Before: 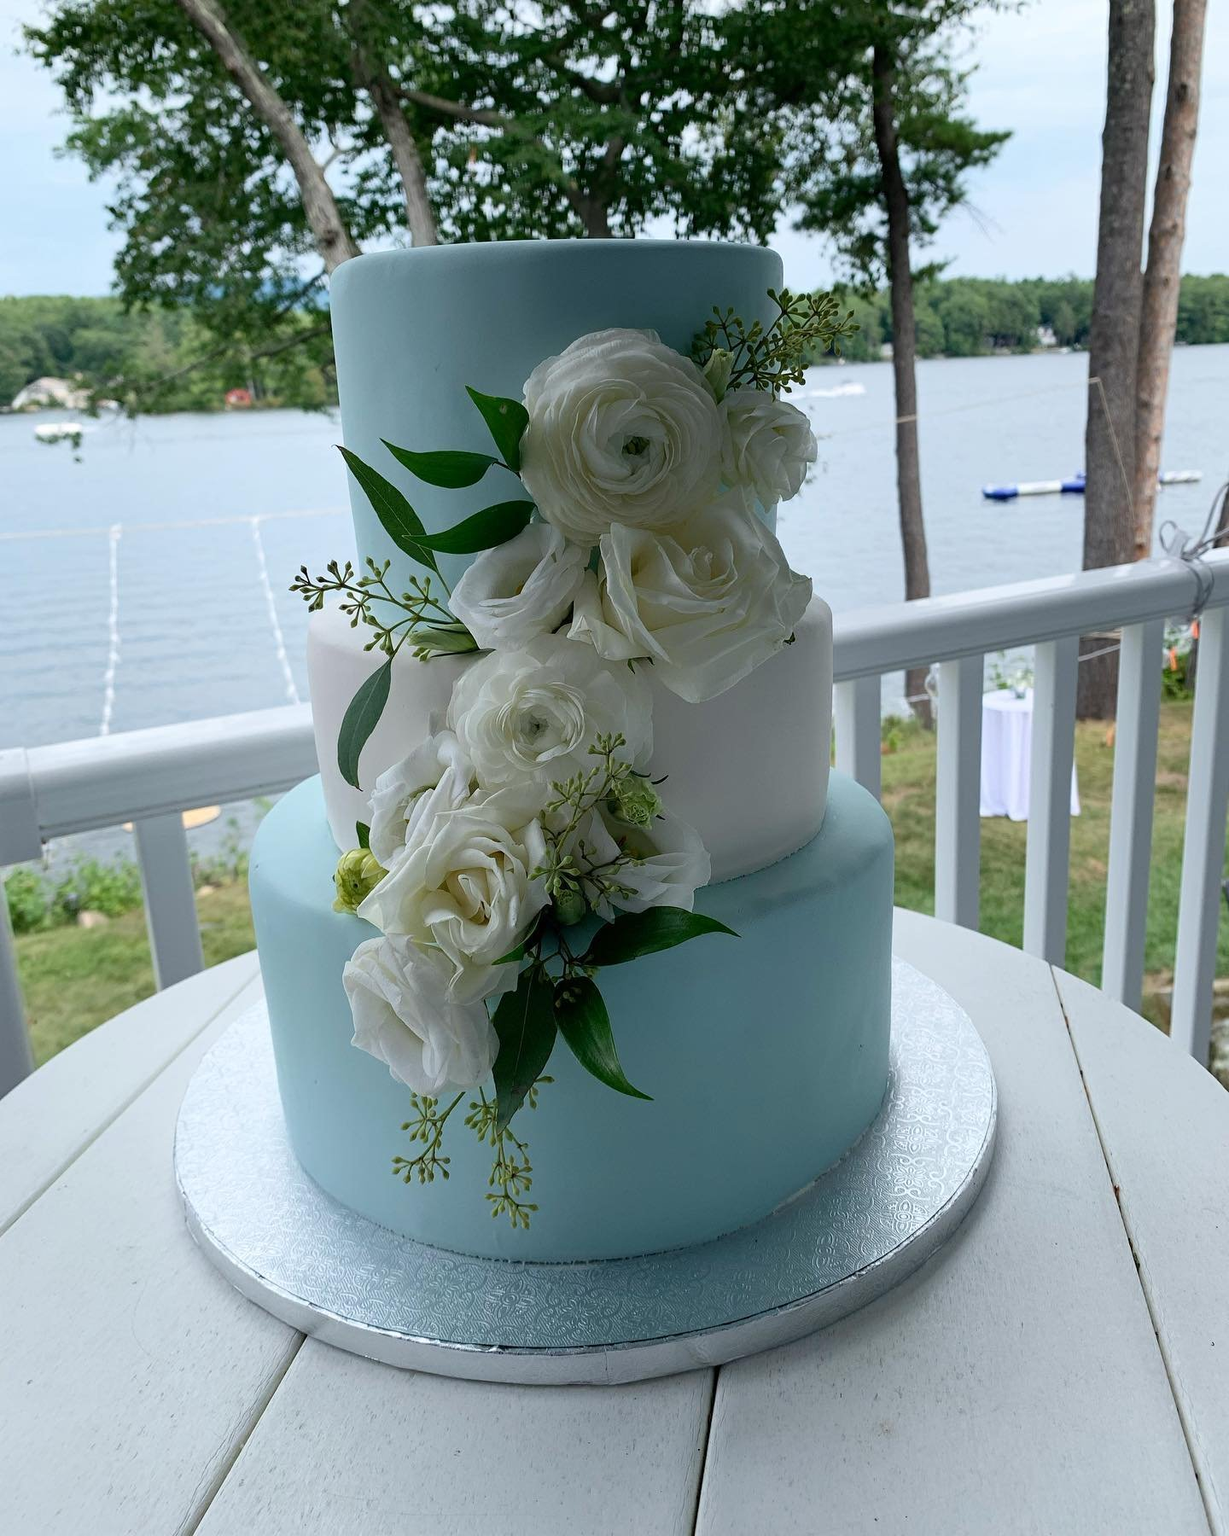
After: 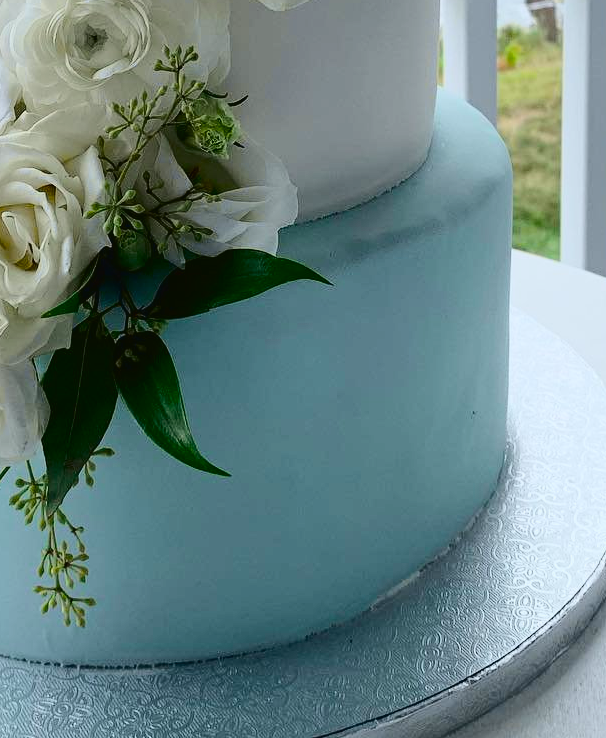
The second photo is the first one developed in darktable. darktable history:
crop: left 37.221%, top 45.169%, right 20.63%, bottom 13.777%
tone curve: curves: ch0 [(0.003, 0.023) (0.071, 0.052) (0.236, 0.197) (0.466, 0.557) (0.644, 0.748) (0.803, 0.88) (0.994, 0.968)]; ch1 [(0, 0) (0.262, 0.227) (0.417, 0.386) (0.469, 0.467) (0.502, 0.498) (0.528, 0.53) (0.573, 0.57) (0.605, 0.621) (0.644, 0.671) (0.686, 0.728) (0.994, 0.987)]; ch2 [(0, 0) (0.262, 0.188) (0.385, 0.353) (0.427, 0.424) (0.495, 0.493) (0.515, 0.534) (0.547, 0.556) (0.589, 0.613) (0.644, 0.748) (1, 1)], color space Lab, independent channels, preserve colors none
